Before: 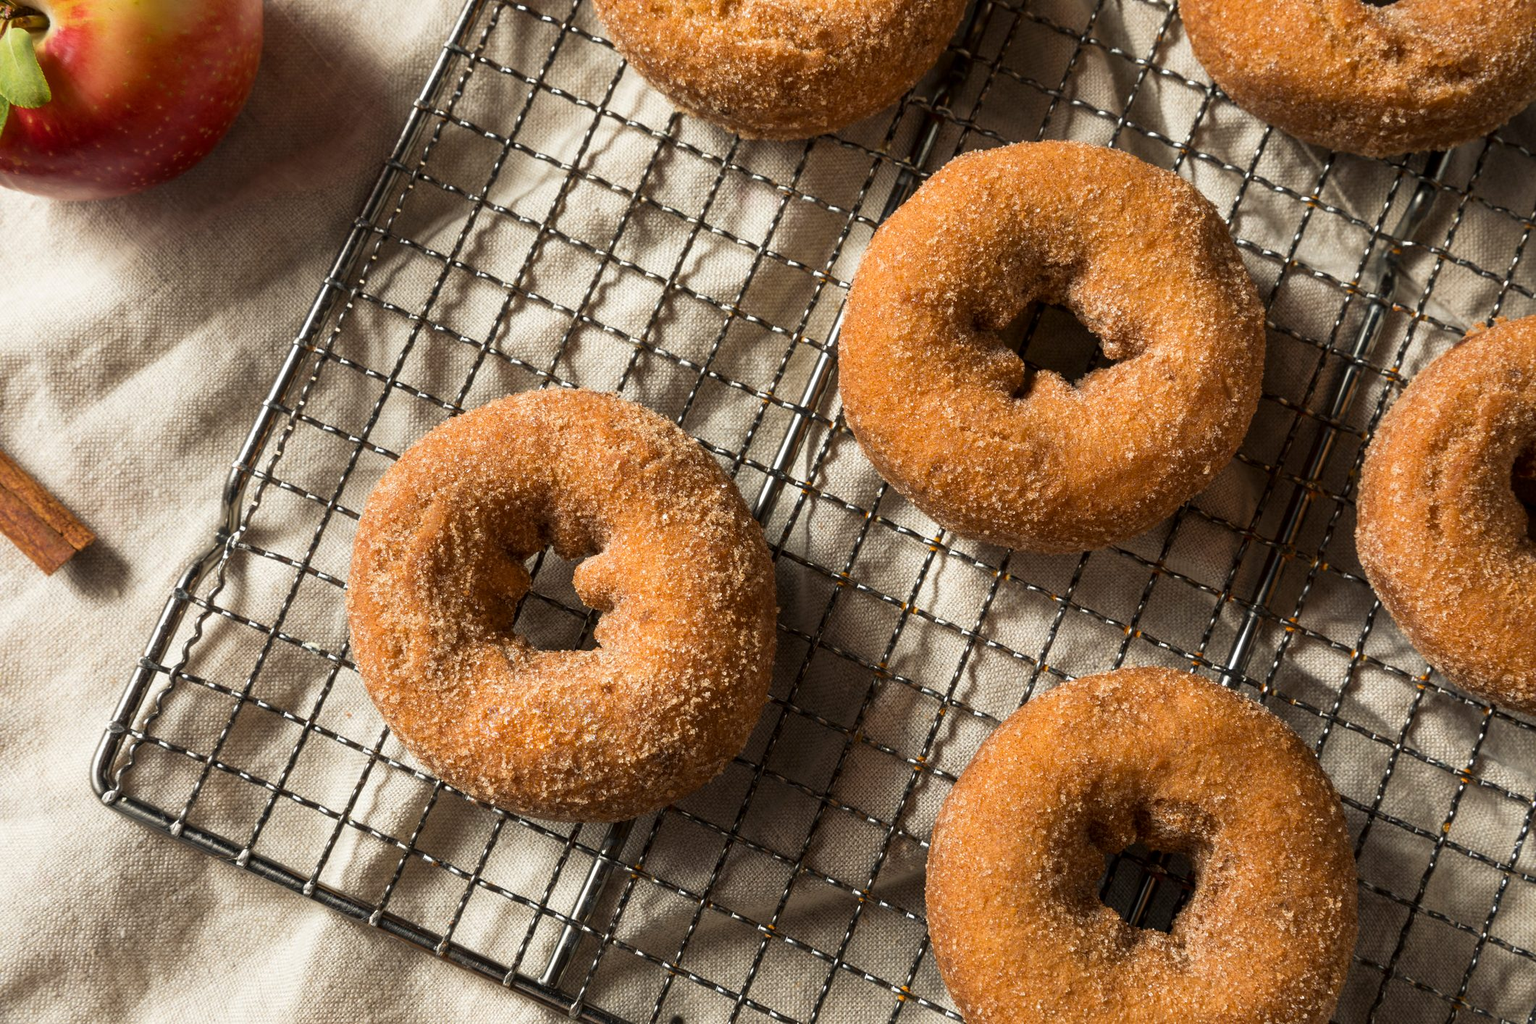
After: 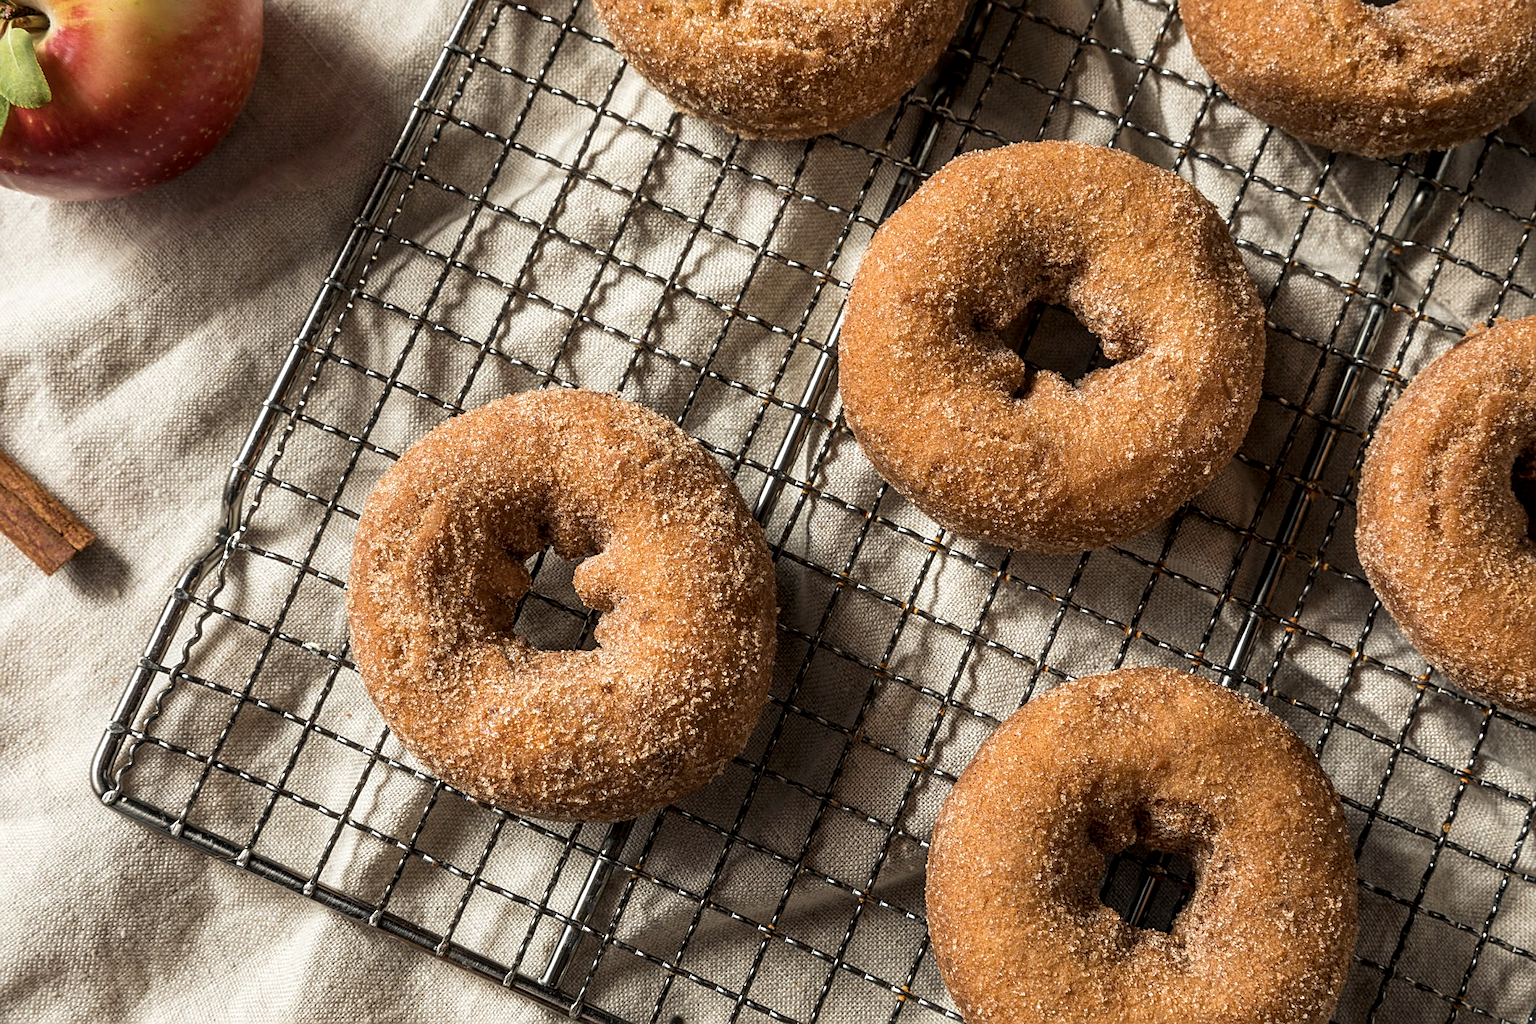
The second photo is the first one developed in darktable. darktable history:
contrast brightness saturation: saturation -0.175
local contrast: detail 130%
sharpen: on, module defaults
